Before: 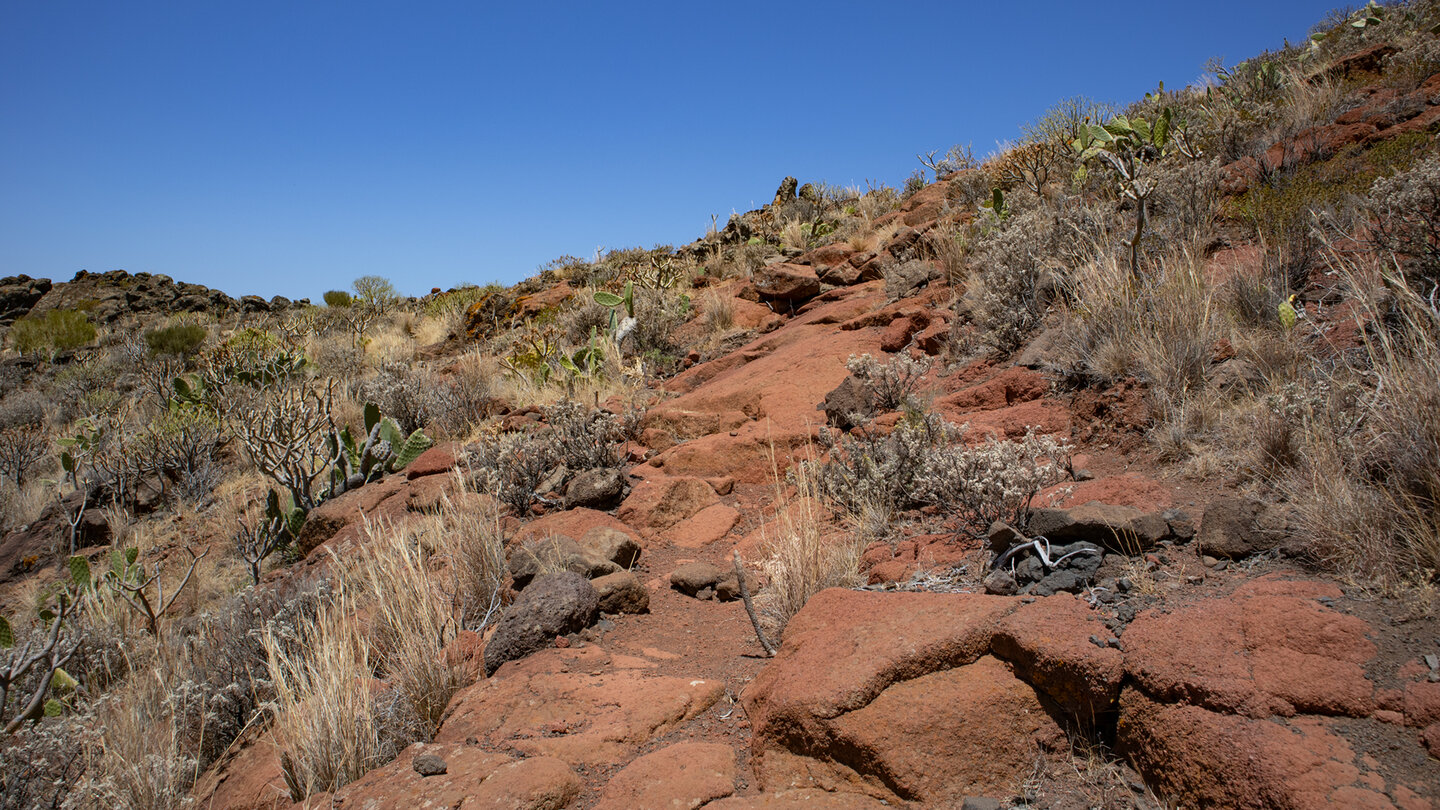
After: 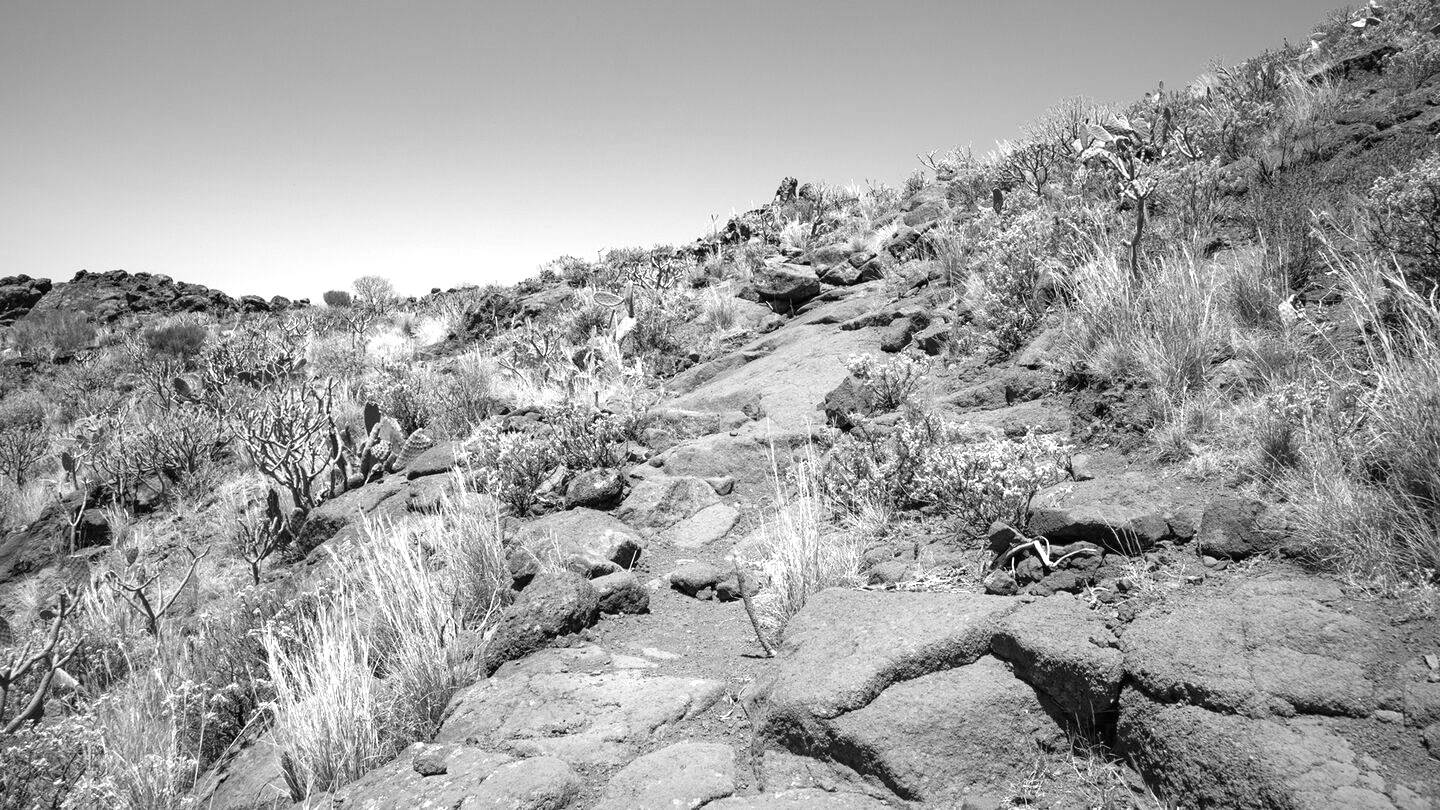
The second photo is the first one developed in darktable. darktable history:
contrast brightness saturation: saturation -1
exposure: black level correction 0, exposure 1.3 EV, compensate highlight preservation false
